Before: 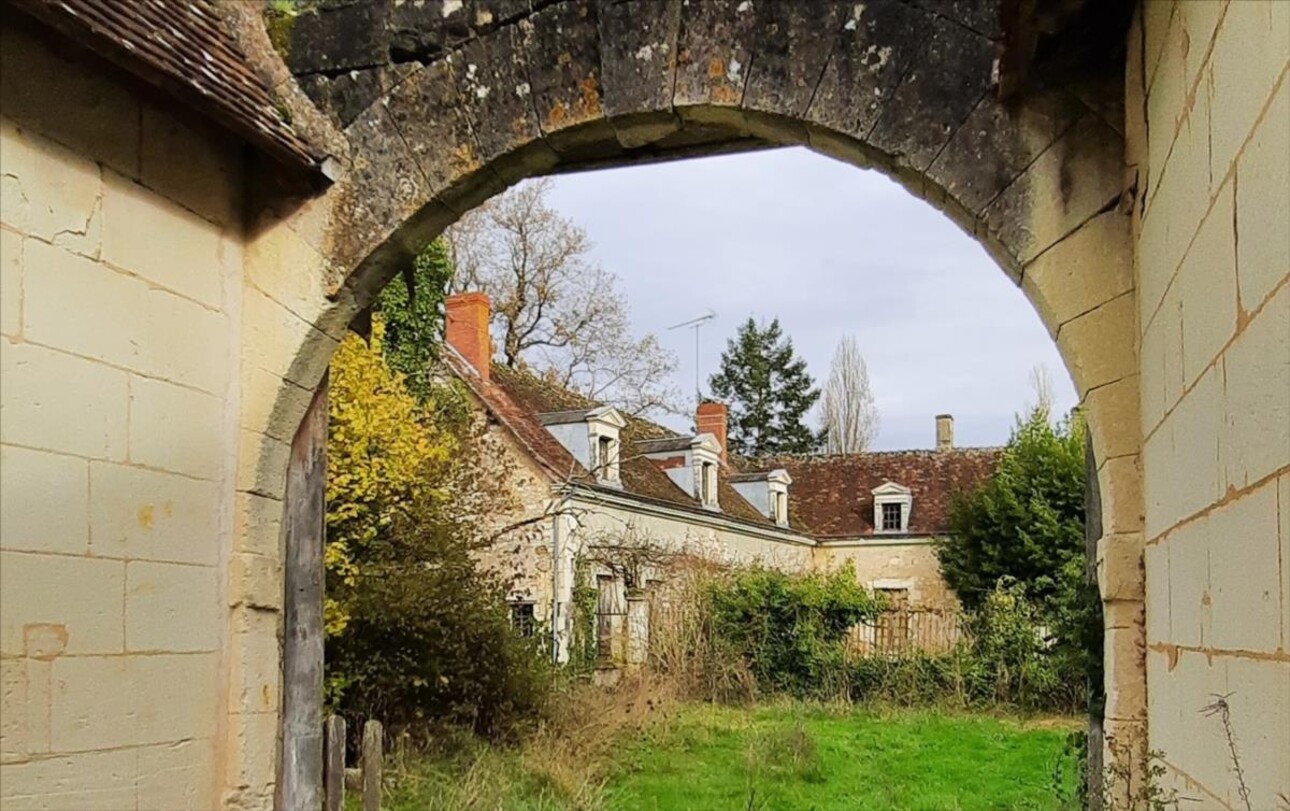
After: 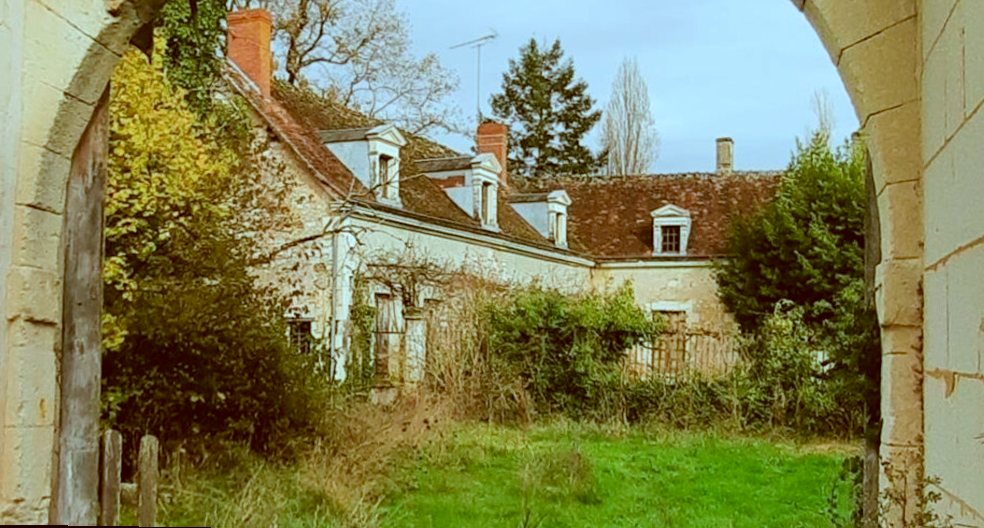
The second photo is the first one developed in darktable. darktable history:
rotate and perspective: rotation 0.8°, automatic cropping off
color correction: highlights a* -14.62, highlights b* -16.22, shadows a* 10.12, shadows b* 29.4
crop and rotate: left 17.299%, top 35.115%, right 7.015%, bottom 1.024%
